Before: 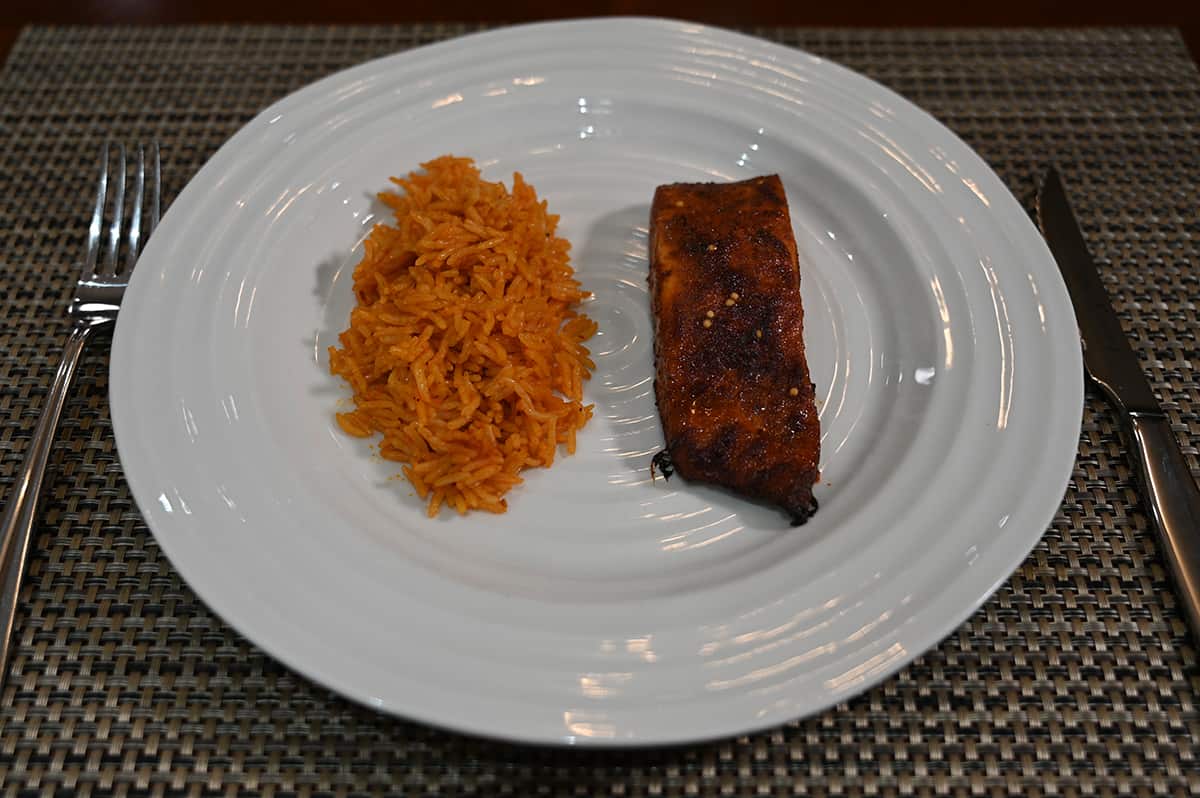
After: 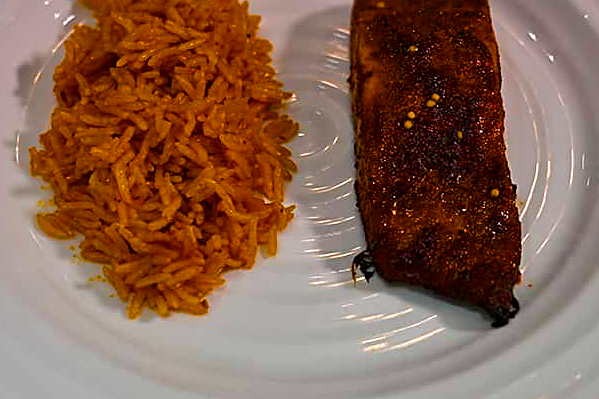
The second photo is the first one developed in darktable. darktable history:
crop: left 25%, top 25%, right 25%, bottom 25%
exposure: exposure -0.293 EV, compensate highlight preservation false
sharpen: on, module defaults
color balance rgb: linear chroma grading › shadows 10%, linear chroma grading › highlights 10%, linear chroma grading › global chroma 15%, linear chroma grading › mid-tones 15%, perceptual saturation grading › global saturation 40%, perceptual saturation grading › highlights -25%, perceptual saturation grading › mid-tones 35%, perceptual saturation grading › shadows 35%, perceptual brilliance grading › global brilliance 11.29%, global vibrance 11.29%
local contrast: mode bilateral grid, contrast 30, coarseness 25, midtone range 0.2
graduated density: density 0.38 EV, hardness 21%, rotation -6.11°, saturation 32%
